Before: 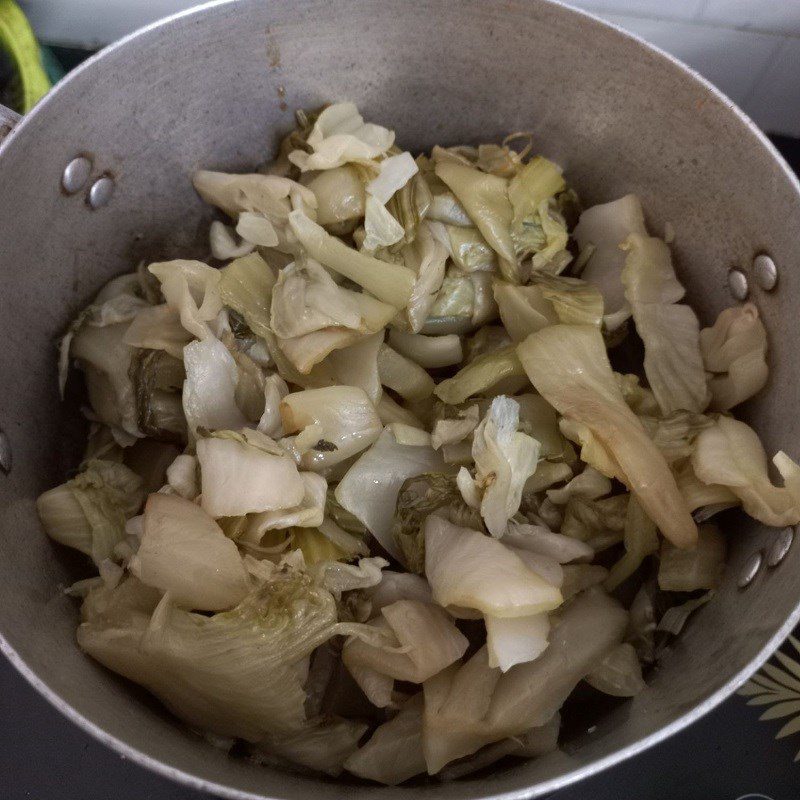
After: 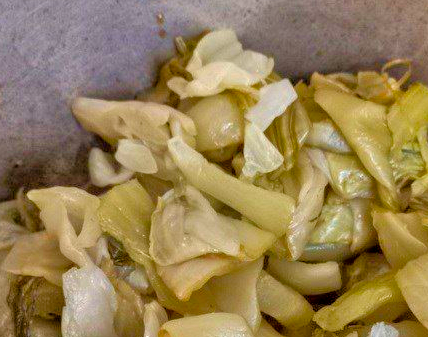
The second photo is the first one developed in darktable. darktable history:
local contrast: on, module defaults
tone equalizer: -7 EV 0.147 EV, -6 EV 0.628 EV, -5 EV 1.11 EV, -4 EV 1.3 EV, -3 EV 1.18 EV, -2 EV 0.6 EV, -1 EV 0.155 EV
crop: left 15.202%, top 9.241%, right 31.183%, bottom 48.559%
velvia: strength 51.17%, mid-tones bias 0.513
